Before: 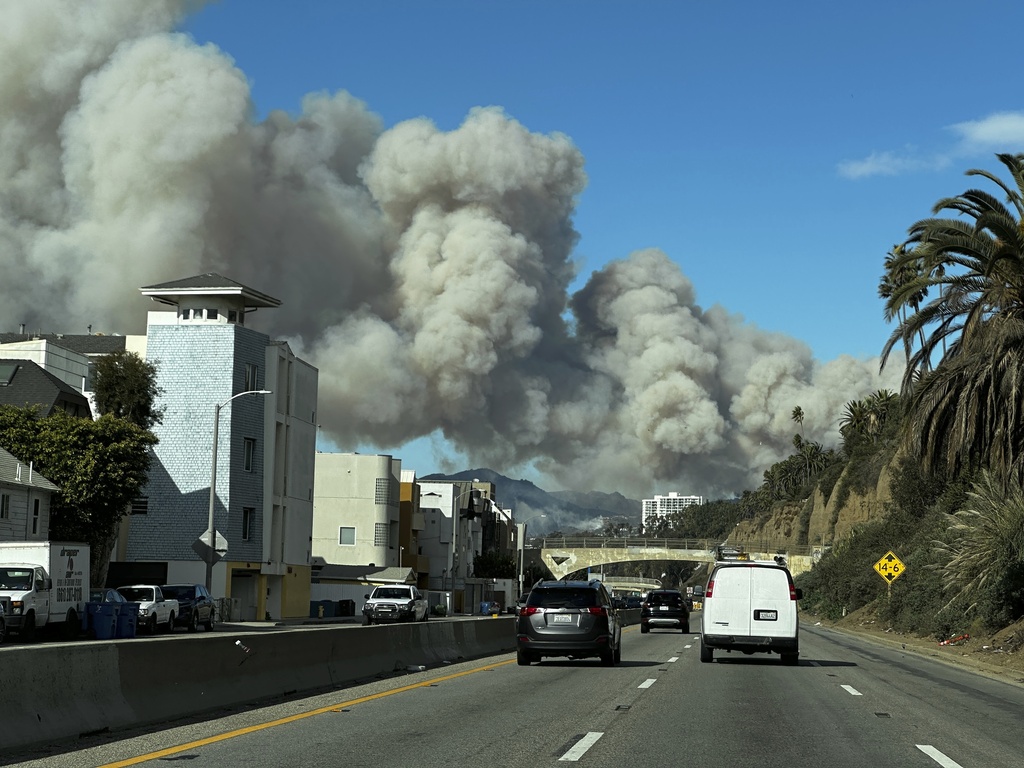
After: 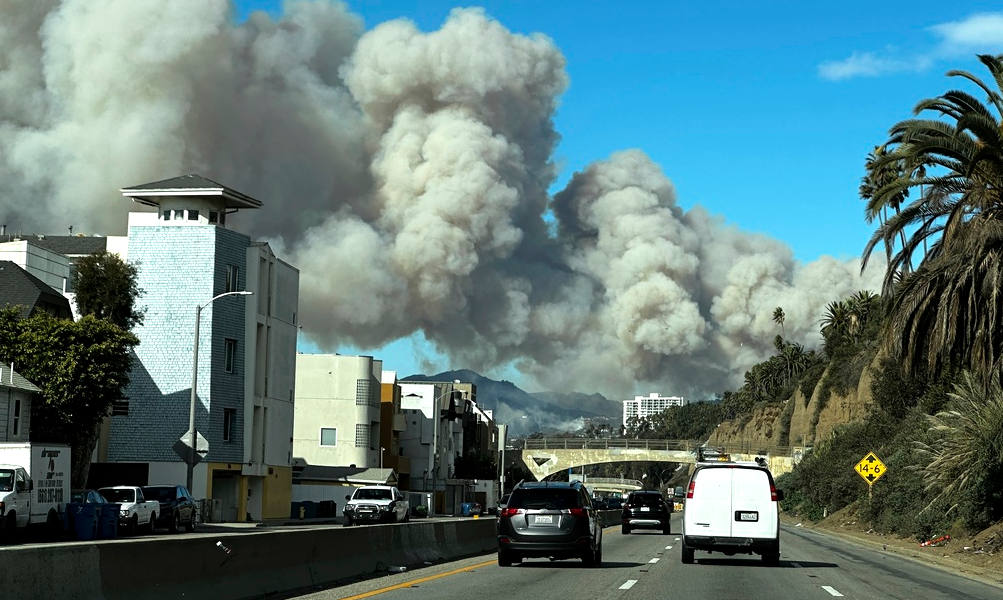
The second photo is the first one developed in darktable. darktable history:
tone equalizer: -8 EV -0.384 EV, -7 EV -0.356 EV, -6 EV -0.357 EV, -5 EV -0.238 EV, -3 EV 0.255 EV, -2 EV 0.312 EV, -1 EV 0.41 EV, +0 EV 0.398 EV
crop and rotate: left 1.869%, top 12.909%, right 0.178%, bottom 8.937%
